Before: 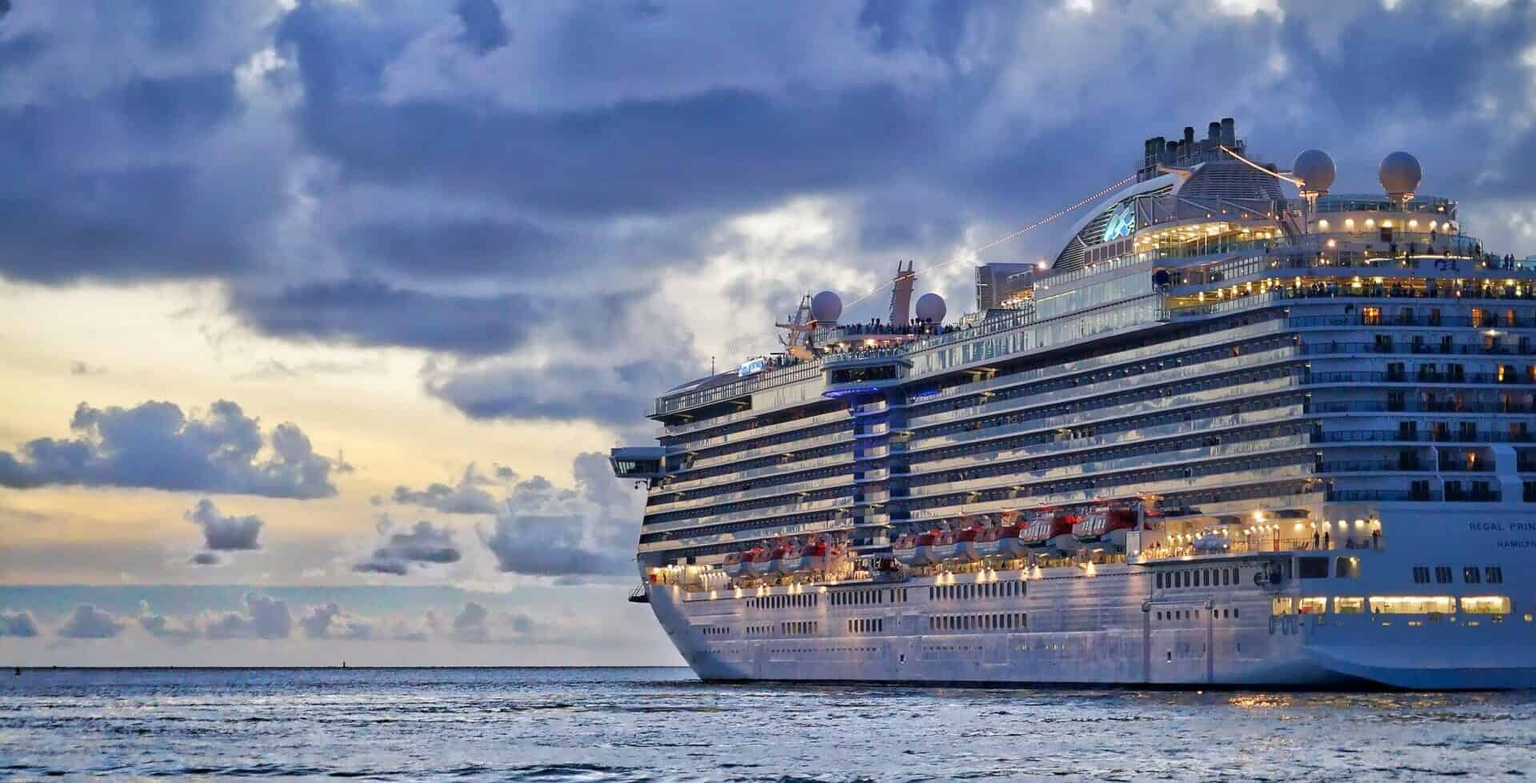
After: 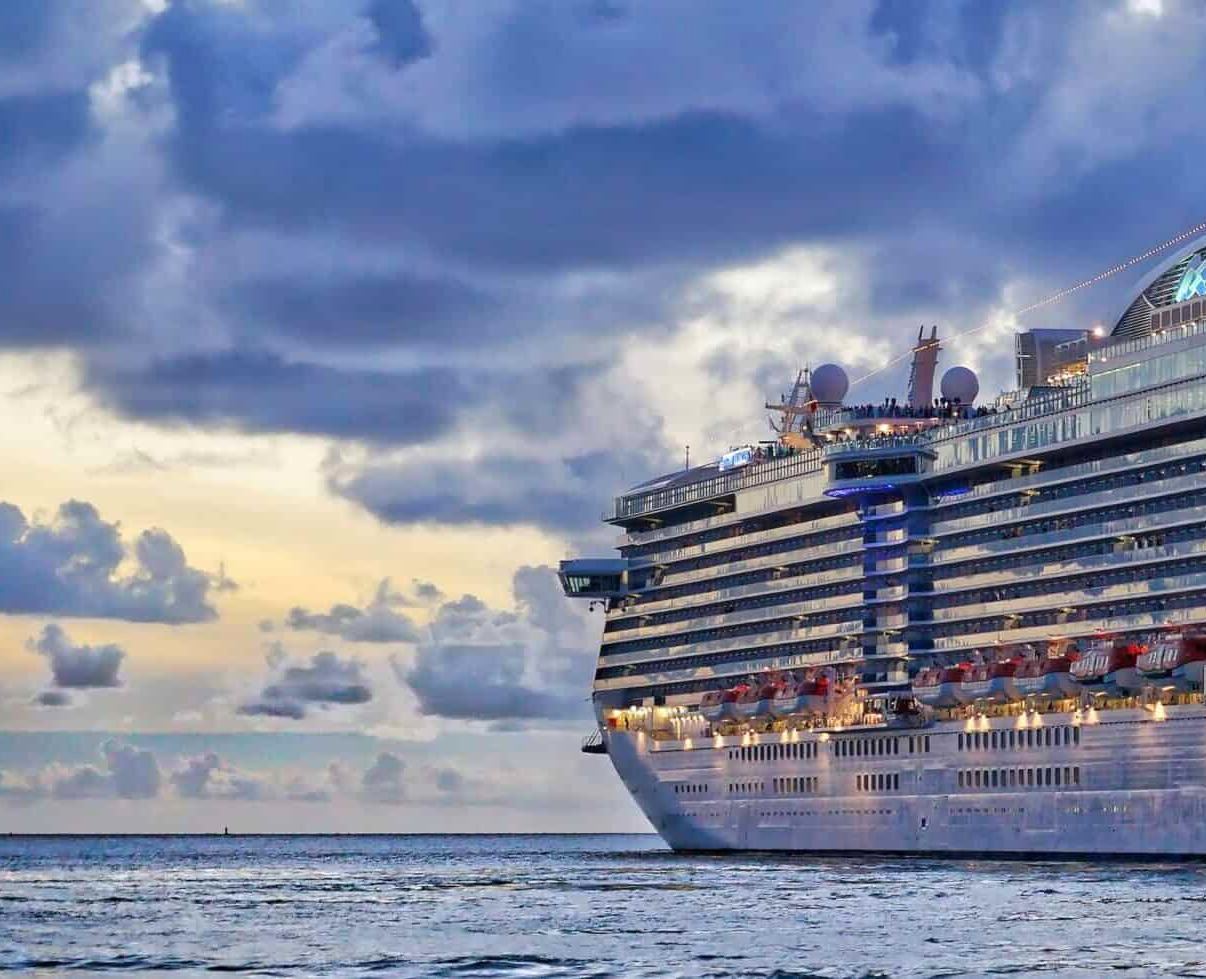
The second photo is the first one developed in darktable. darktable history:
crop: left 10.644%, right 26.528%
color balance rgb: global vibrance 20%
